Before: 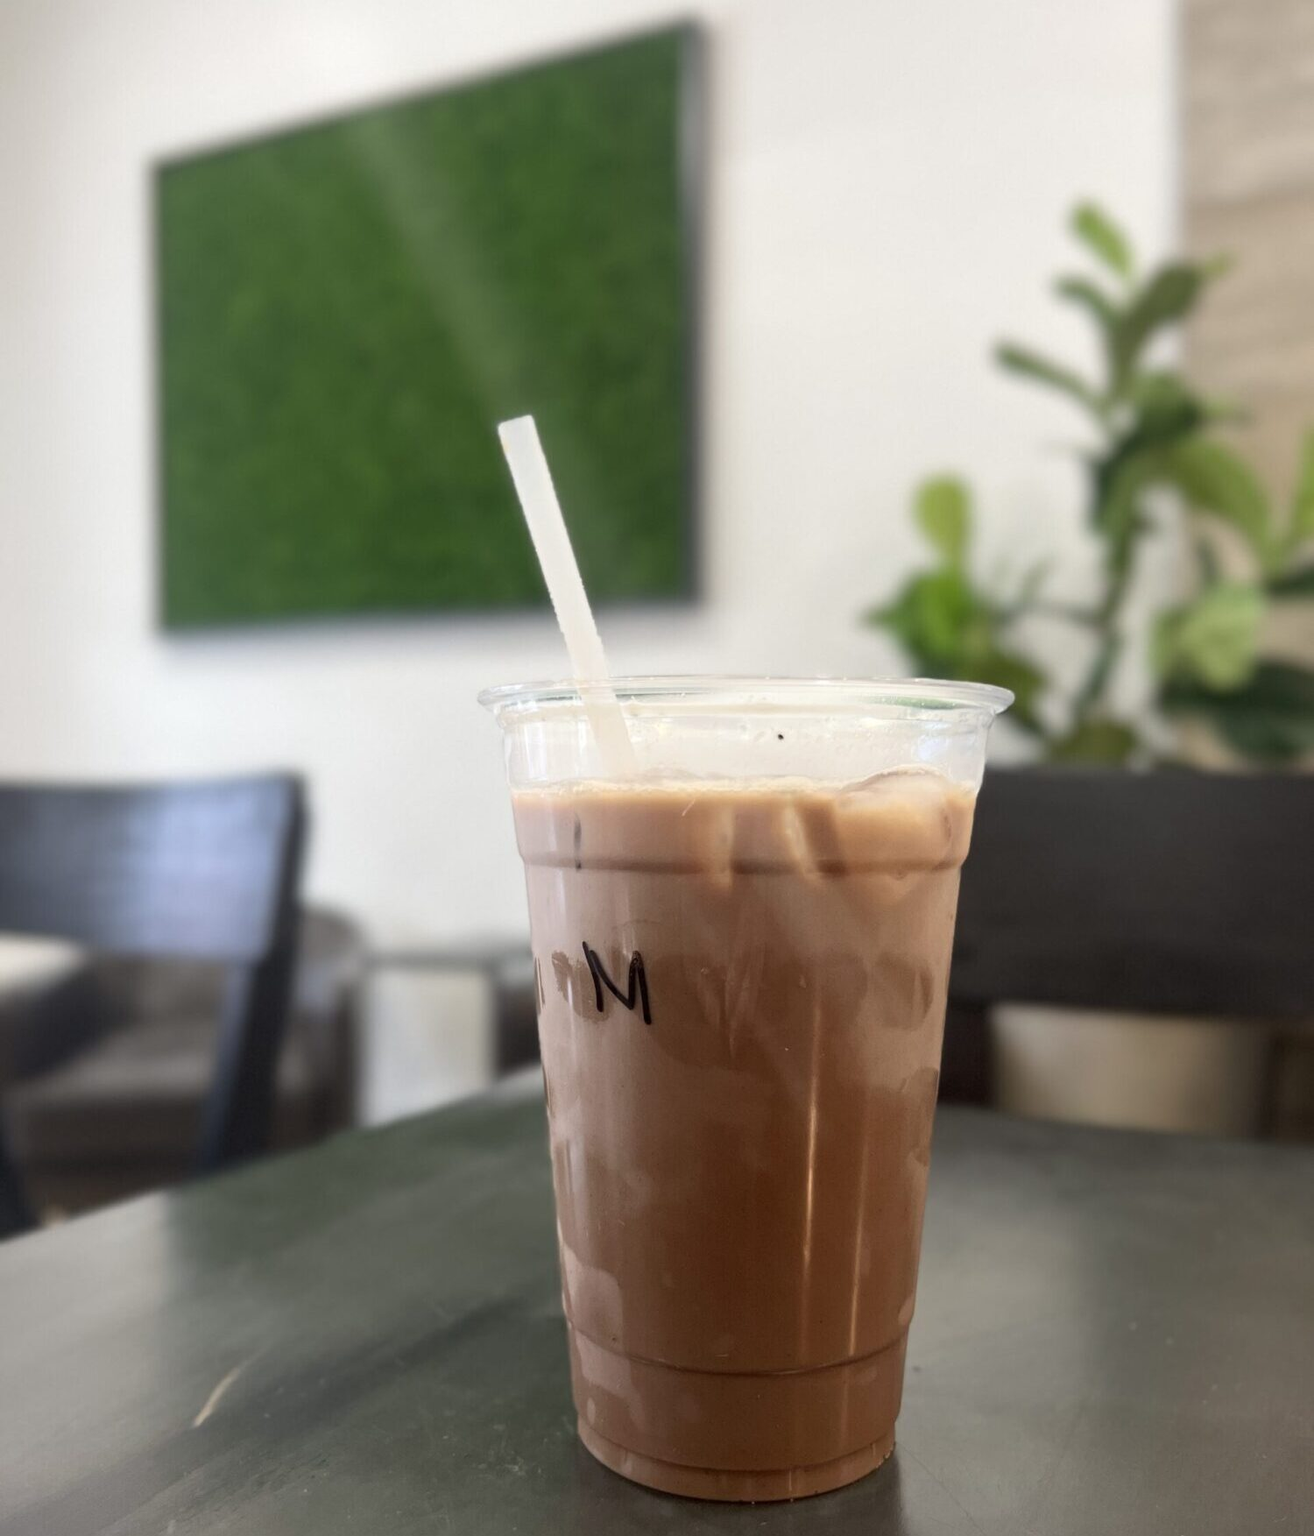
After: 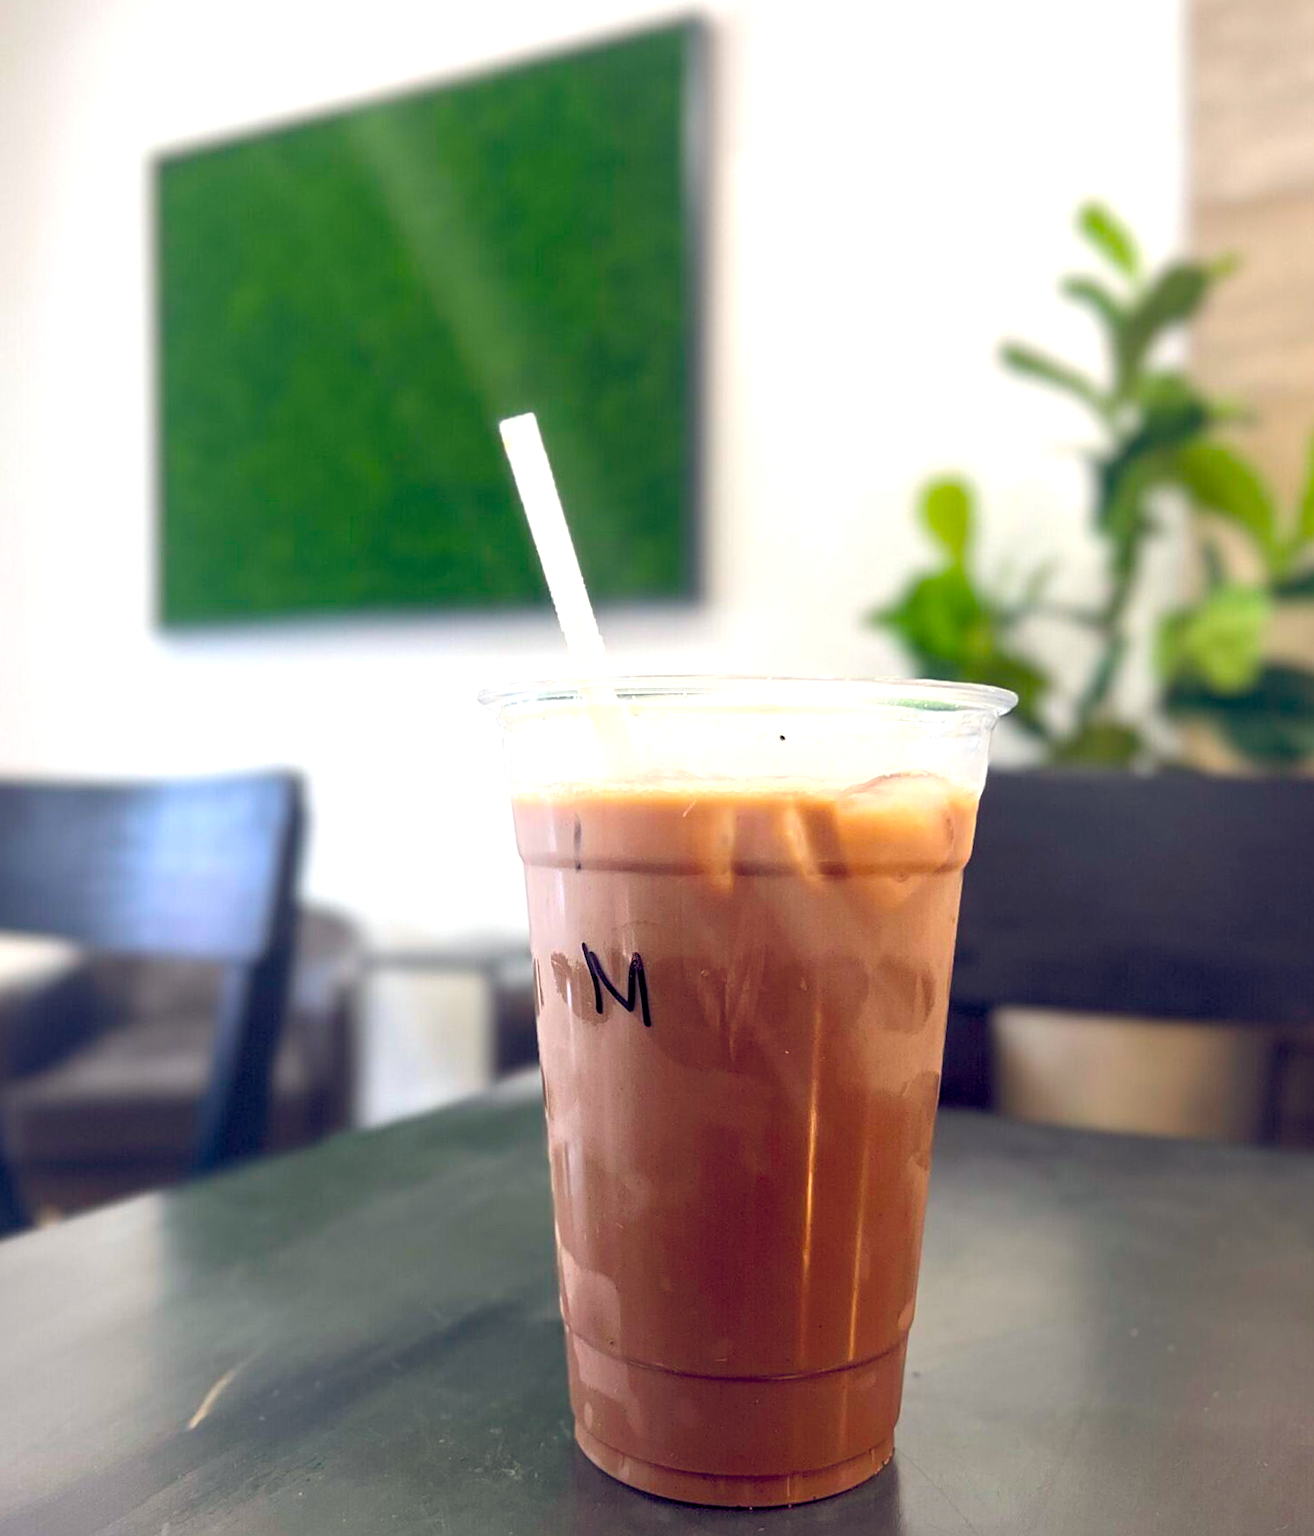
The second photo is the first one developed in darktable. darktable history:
exposure: black level correction 0.001, exposure 0.498 EV, compensate highlight preservation false
color balance rgb: global offset › luminance -0.279%, global offset › chroma 0.317%, global offset › hue 262.45°, linear chroma grading › global chroma 15.396%, perceptual saturation grading › global saturation 30.017%
crop and rotate: angle -0.283°
sharpen: on, module defaults
